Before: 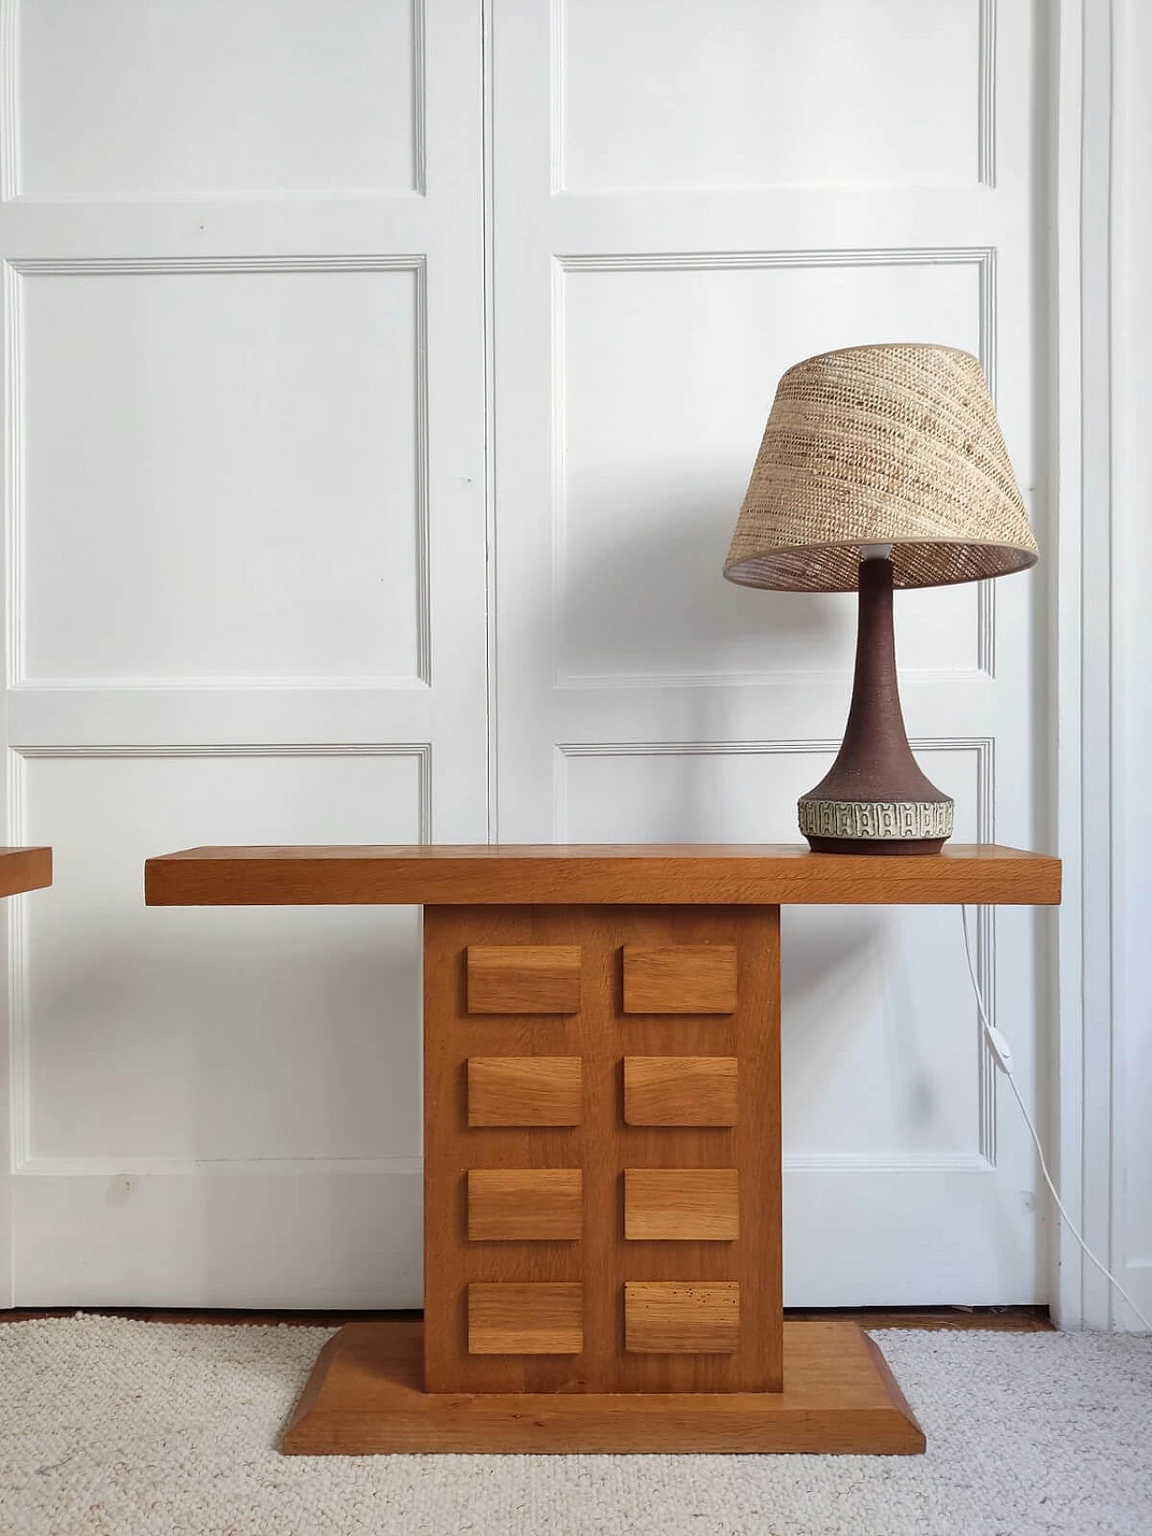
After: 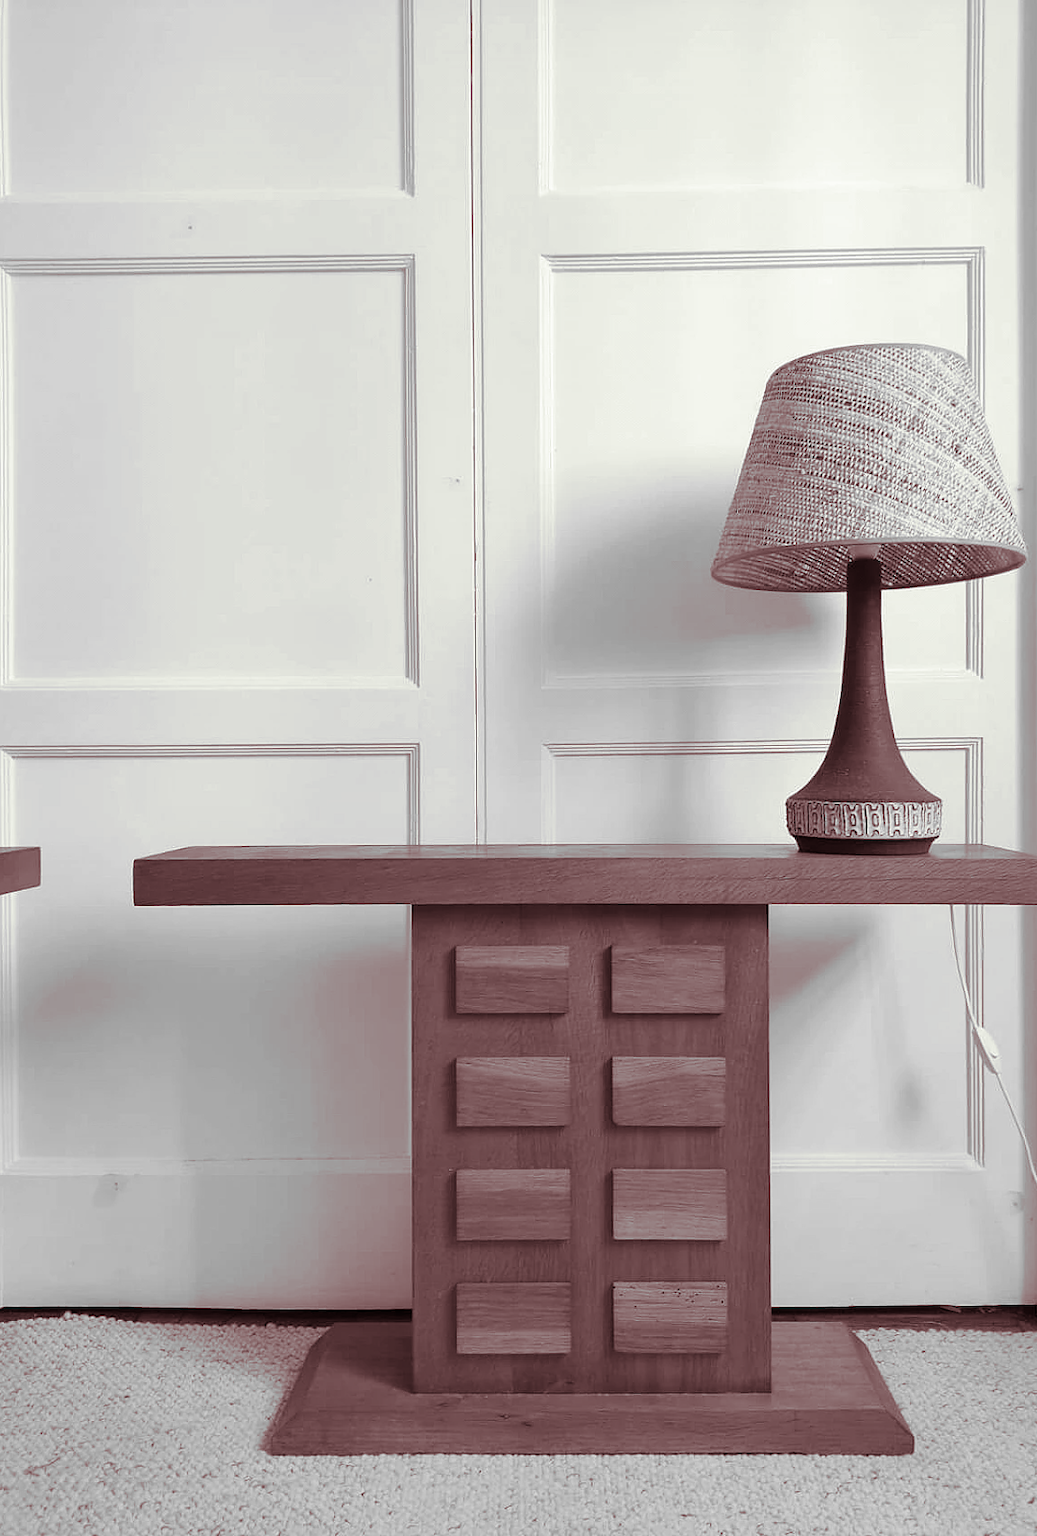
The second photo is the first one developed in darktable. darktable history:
crop and rotate: left 1.088%, right 8.807%
split-toning: on, module defaults
monochrome: a 1.94, b -0.638
